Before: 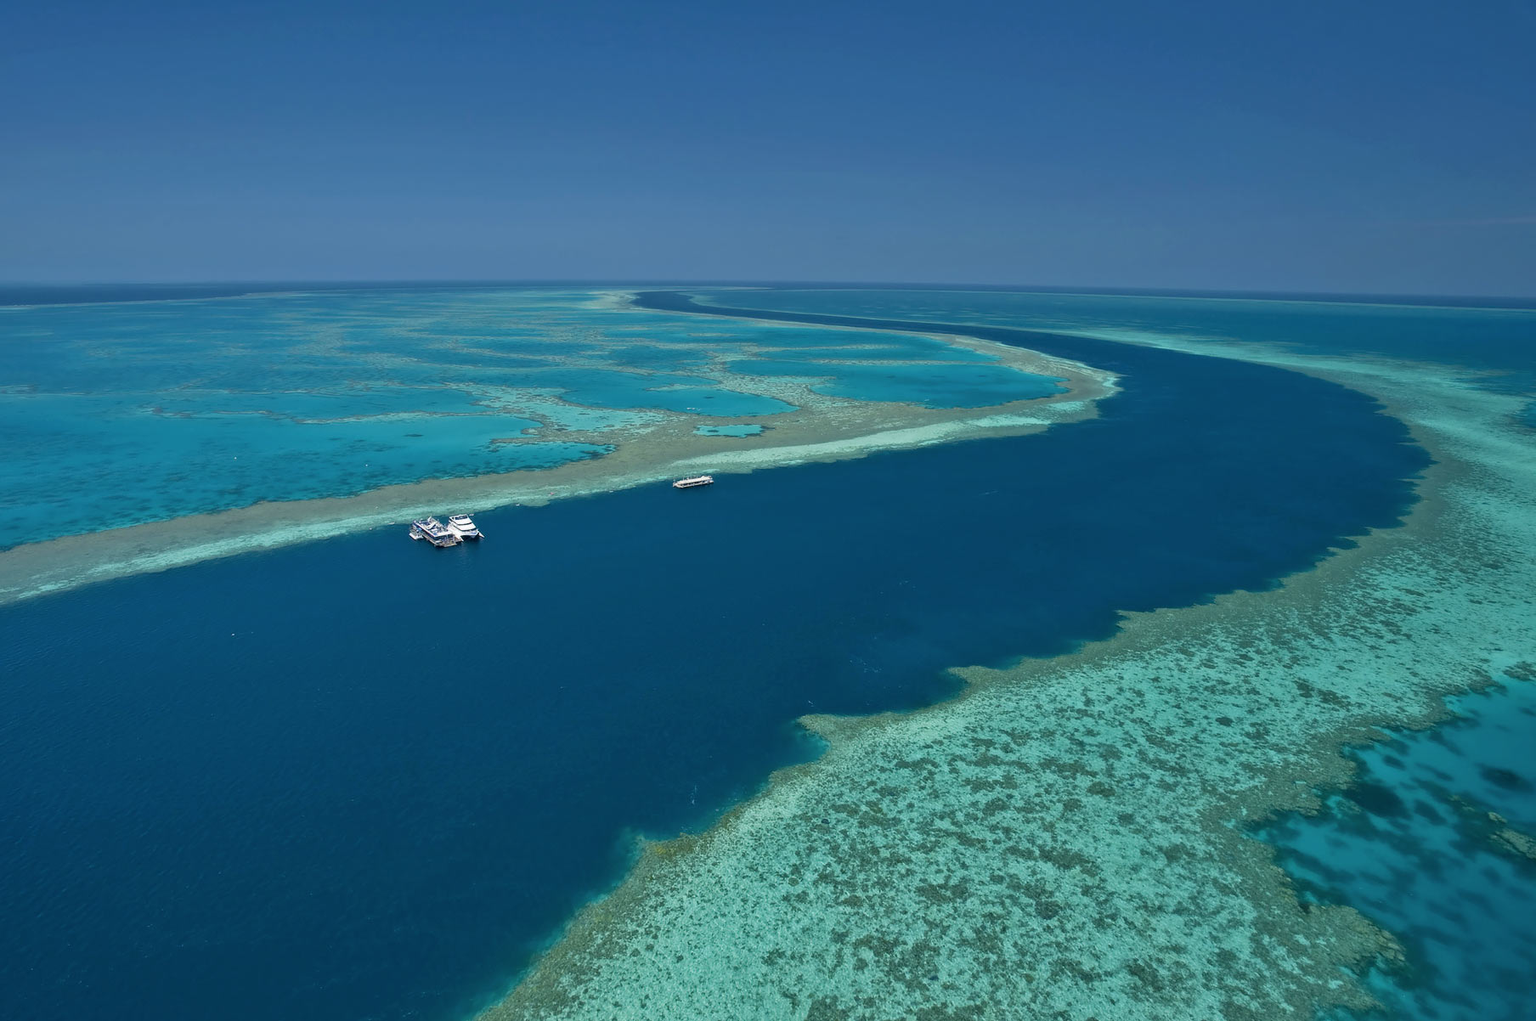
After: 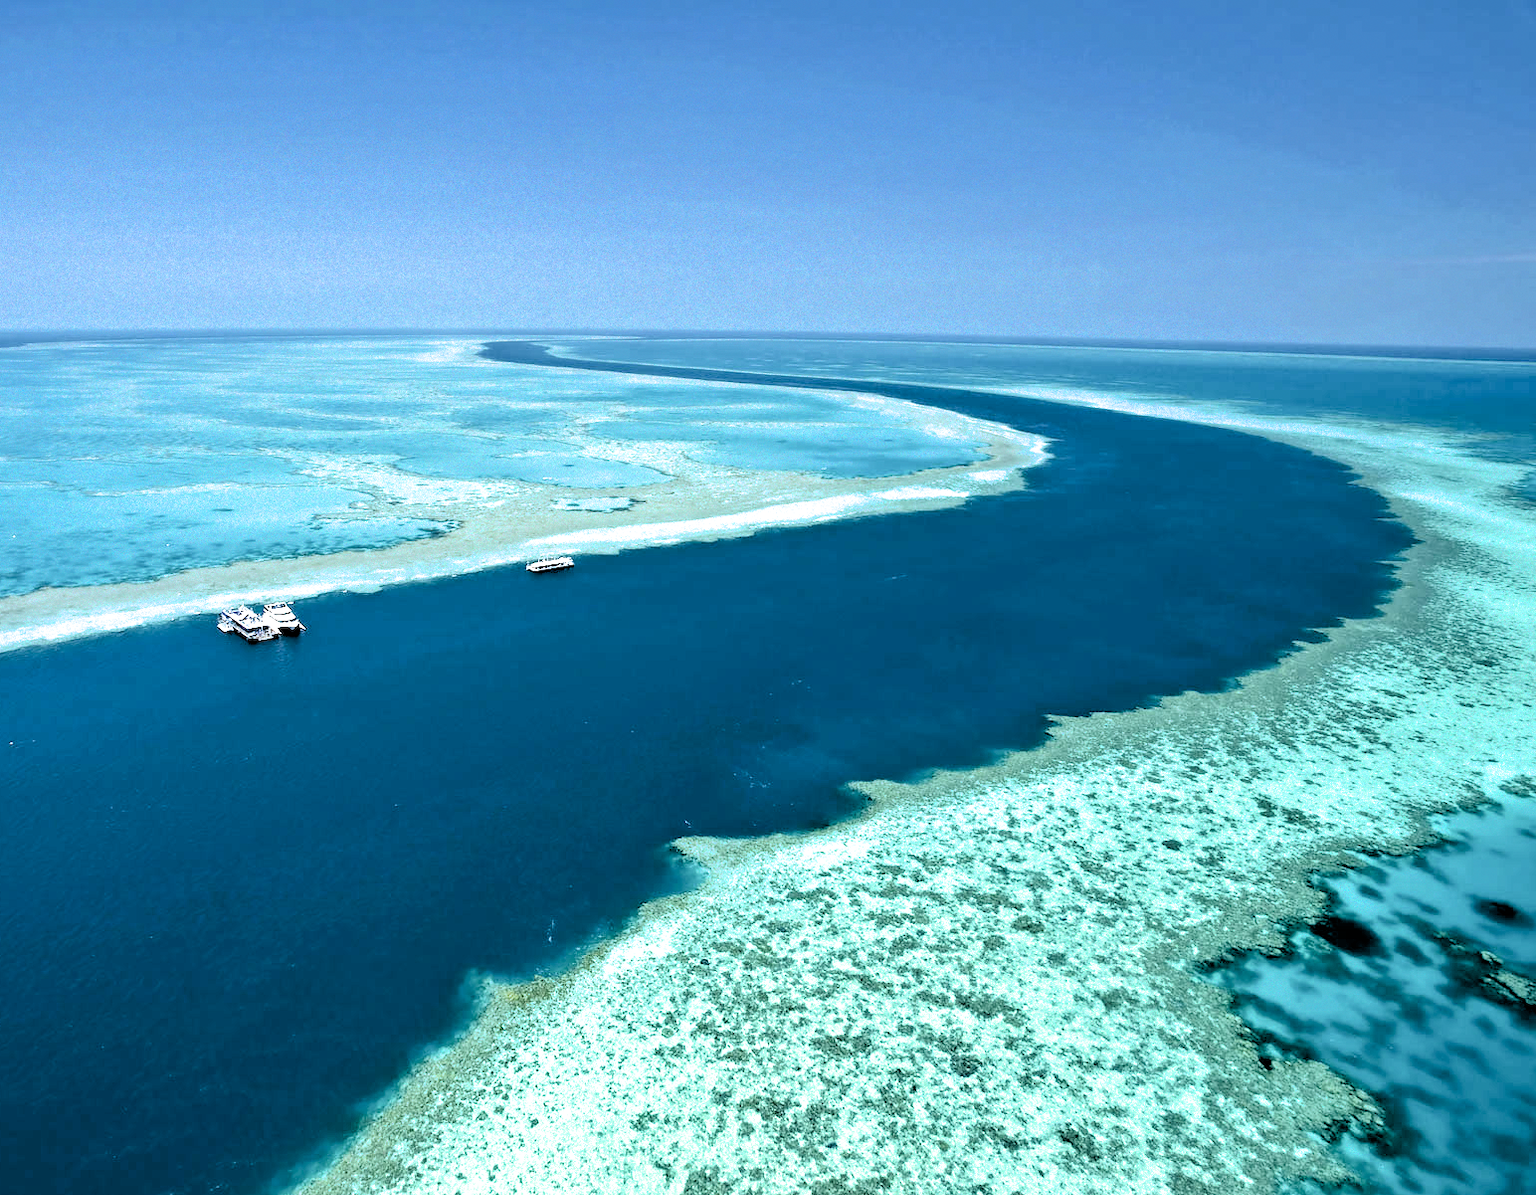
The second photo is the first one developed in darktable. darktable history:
crop and rotate: left 14.584%
filmic rgb: black relative exposure -1 EV, white relative exposure 2.05 EV, hardness 1.52, contrast 2.25, enable highlight reconstruction true
exposure: black level correction 0.008, exposure 0.979 EV, compensate highlight preservation false
